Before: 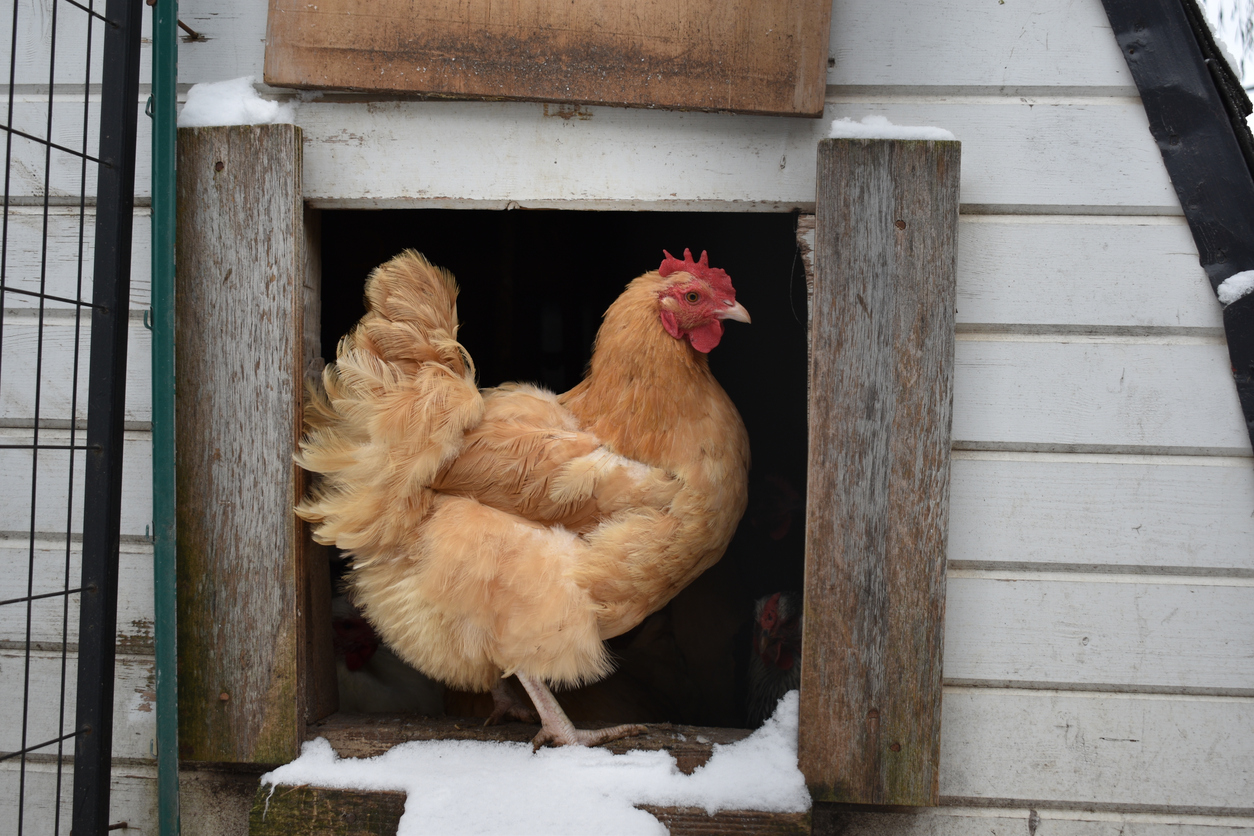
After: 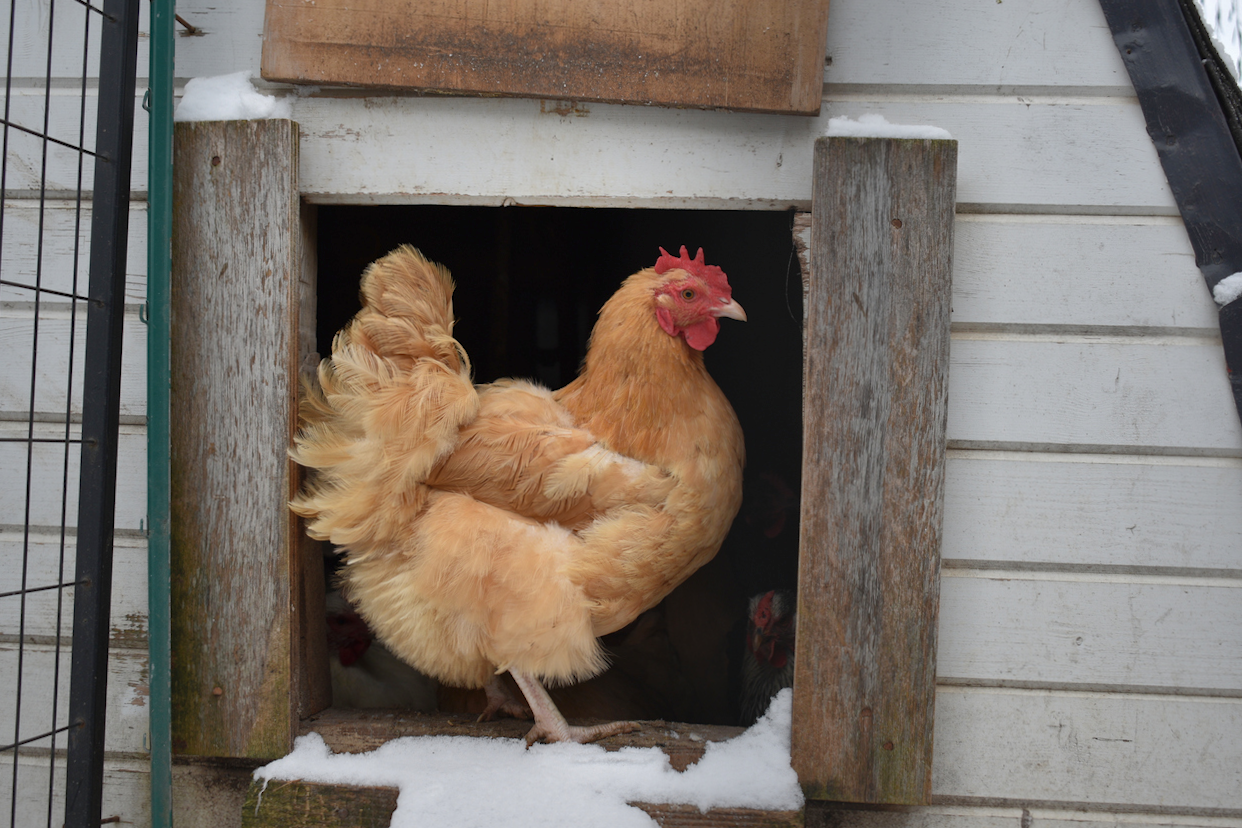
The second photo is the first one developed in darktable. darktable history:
shadows and highlights: on, module defaults
crop and rotate: angle -0.353°
